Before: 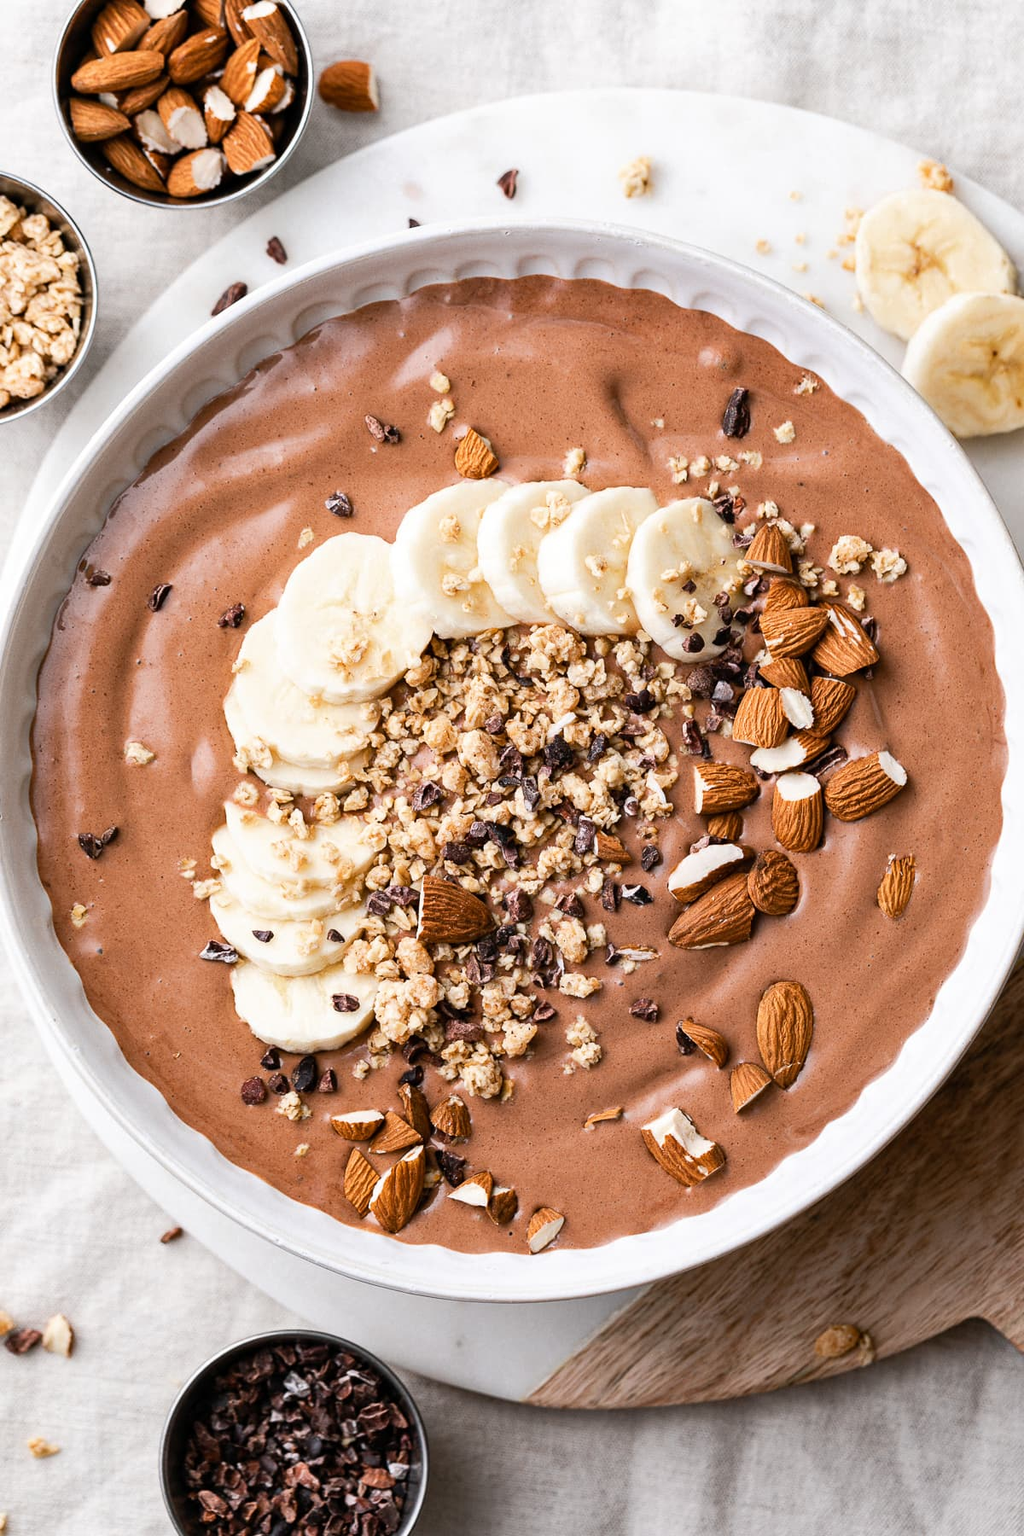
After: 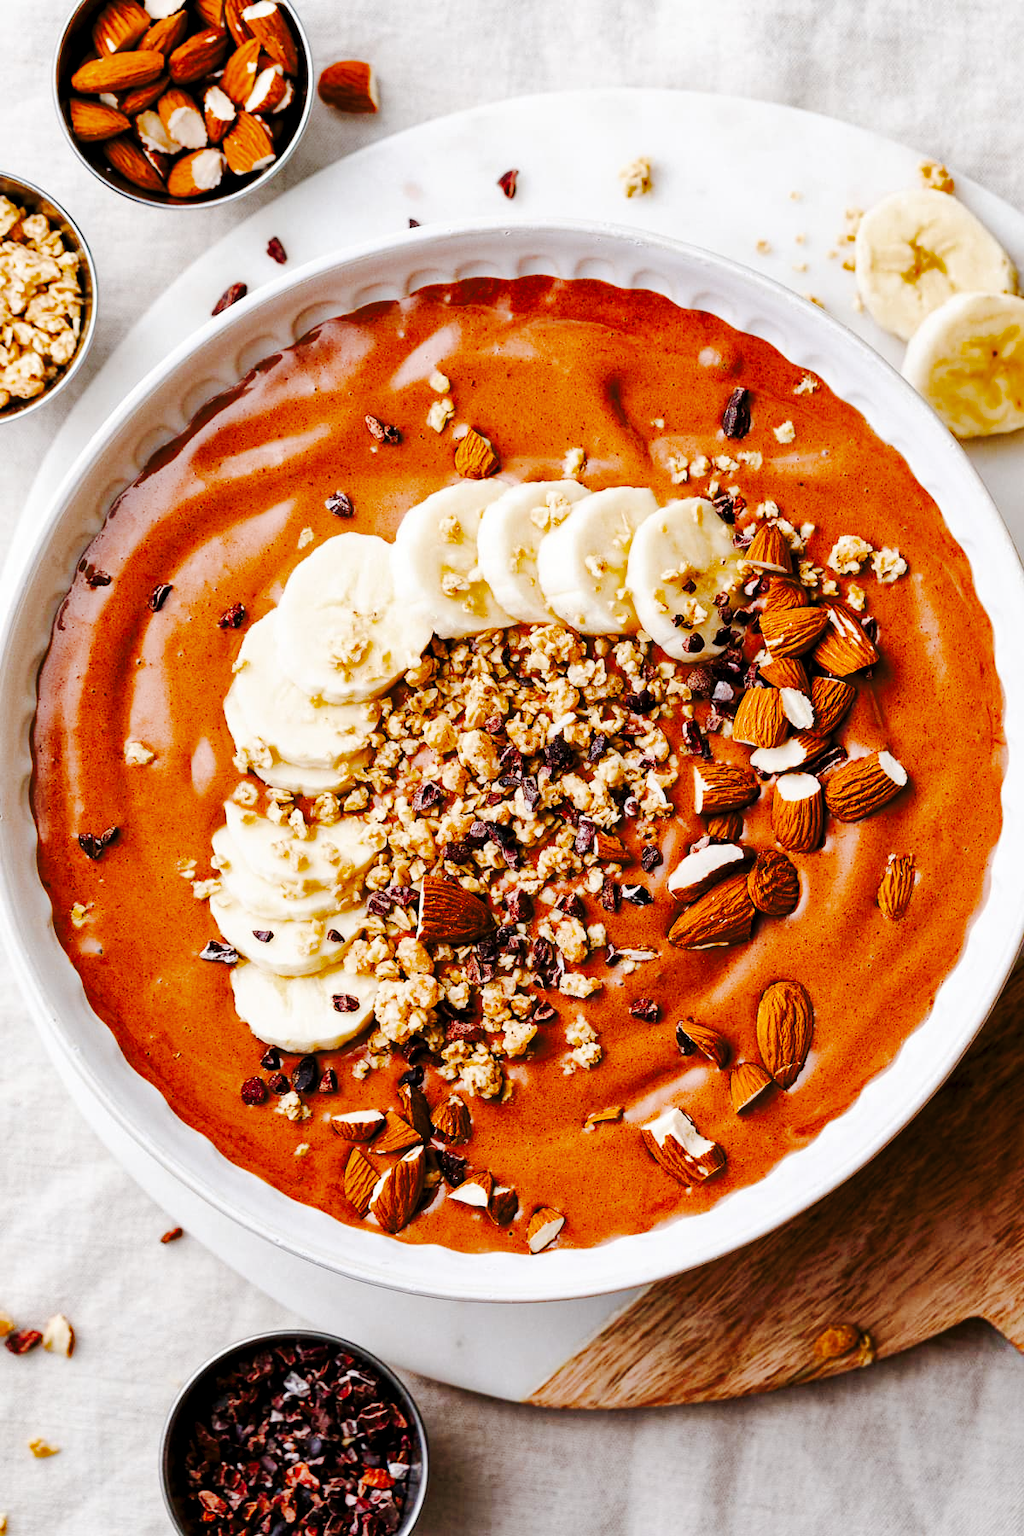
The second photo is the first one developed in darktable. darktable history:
exposure: black level correction 0, exposure 0 EV, compensate highlight preservation false
tone curve: curves: ch0 [(0, 0) (0.003, 0.002) (0.011, 0.008) (0.025, 0.017) (0.044, 0.027) (0.069, 0.037) (0.1, 0.052) (0.136, 0.074) (0.177, 0.11) (0.224, 0.155) (0.277, 0.237) (0.335, 0.34) (0.399, 0.467) (0.468, 0.584) (0.543, 0.683) (0.623, 0.762) (0.709, 0.827) (0.801, 0.888) (0.898, 0.947) (1, 1)], preserve colors none
shadows and highlights: on, module defaults
color balance rgb: global offset › luminance -0.424%, perceptual saturation grading › global saturation 30.001%, global vibrance 7.416%, saturation formula JzAzBz (2021)
